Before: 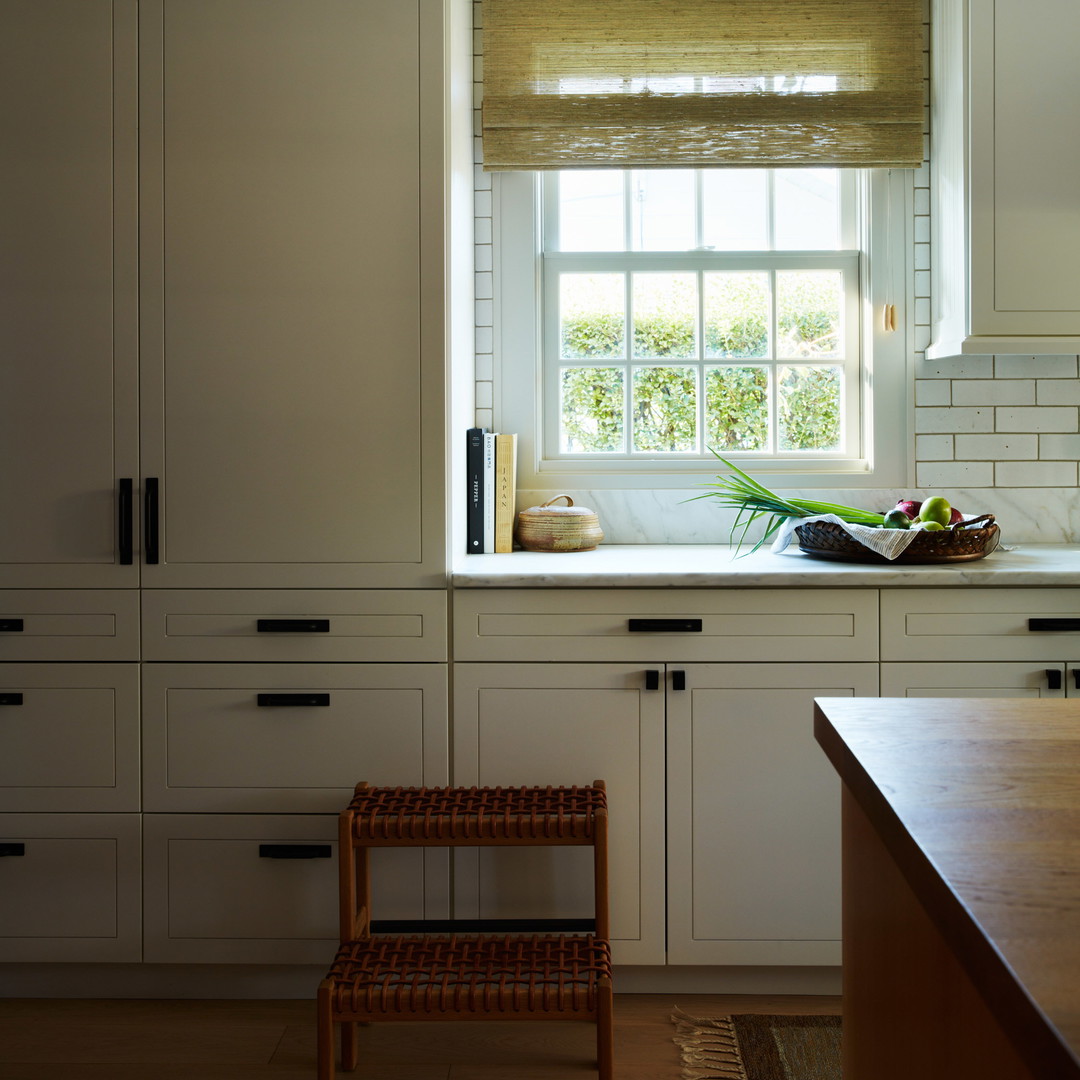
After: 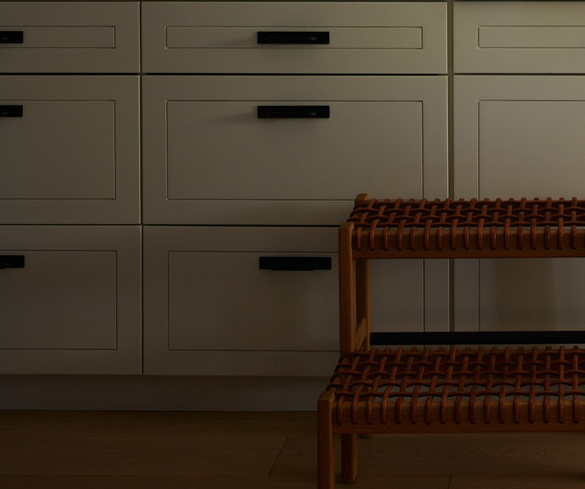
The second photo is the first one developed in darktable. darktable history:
crop and rotate: top 54.552%, right 45.741%, bottom 0.13%
